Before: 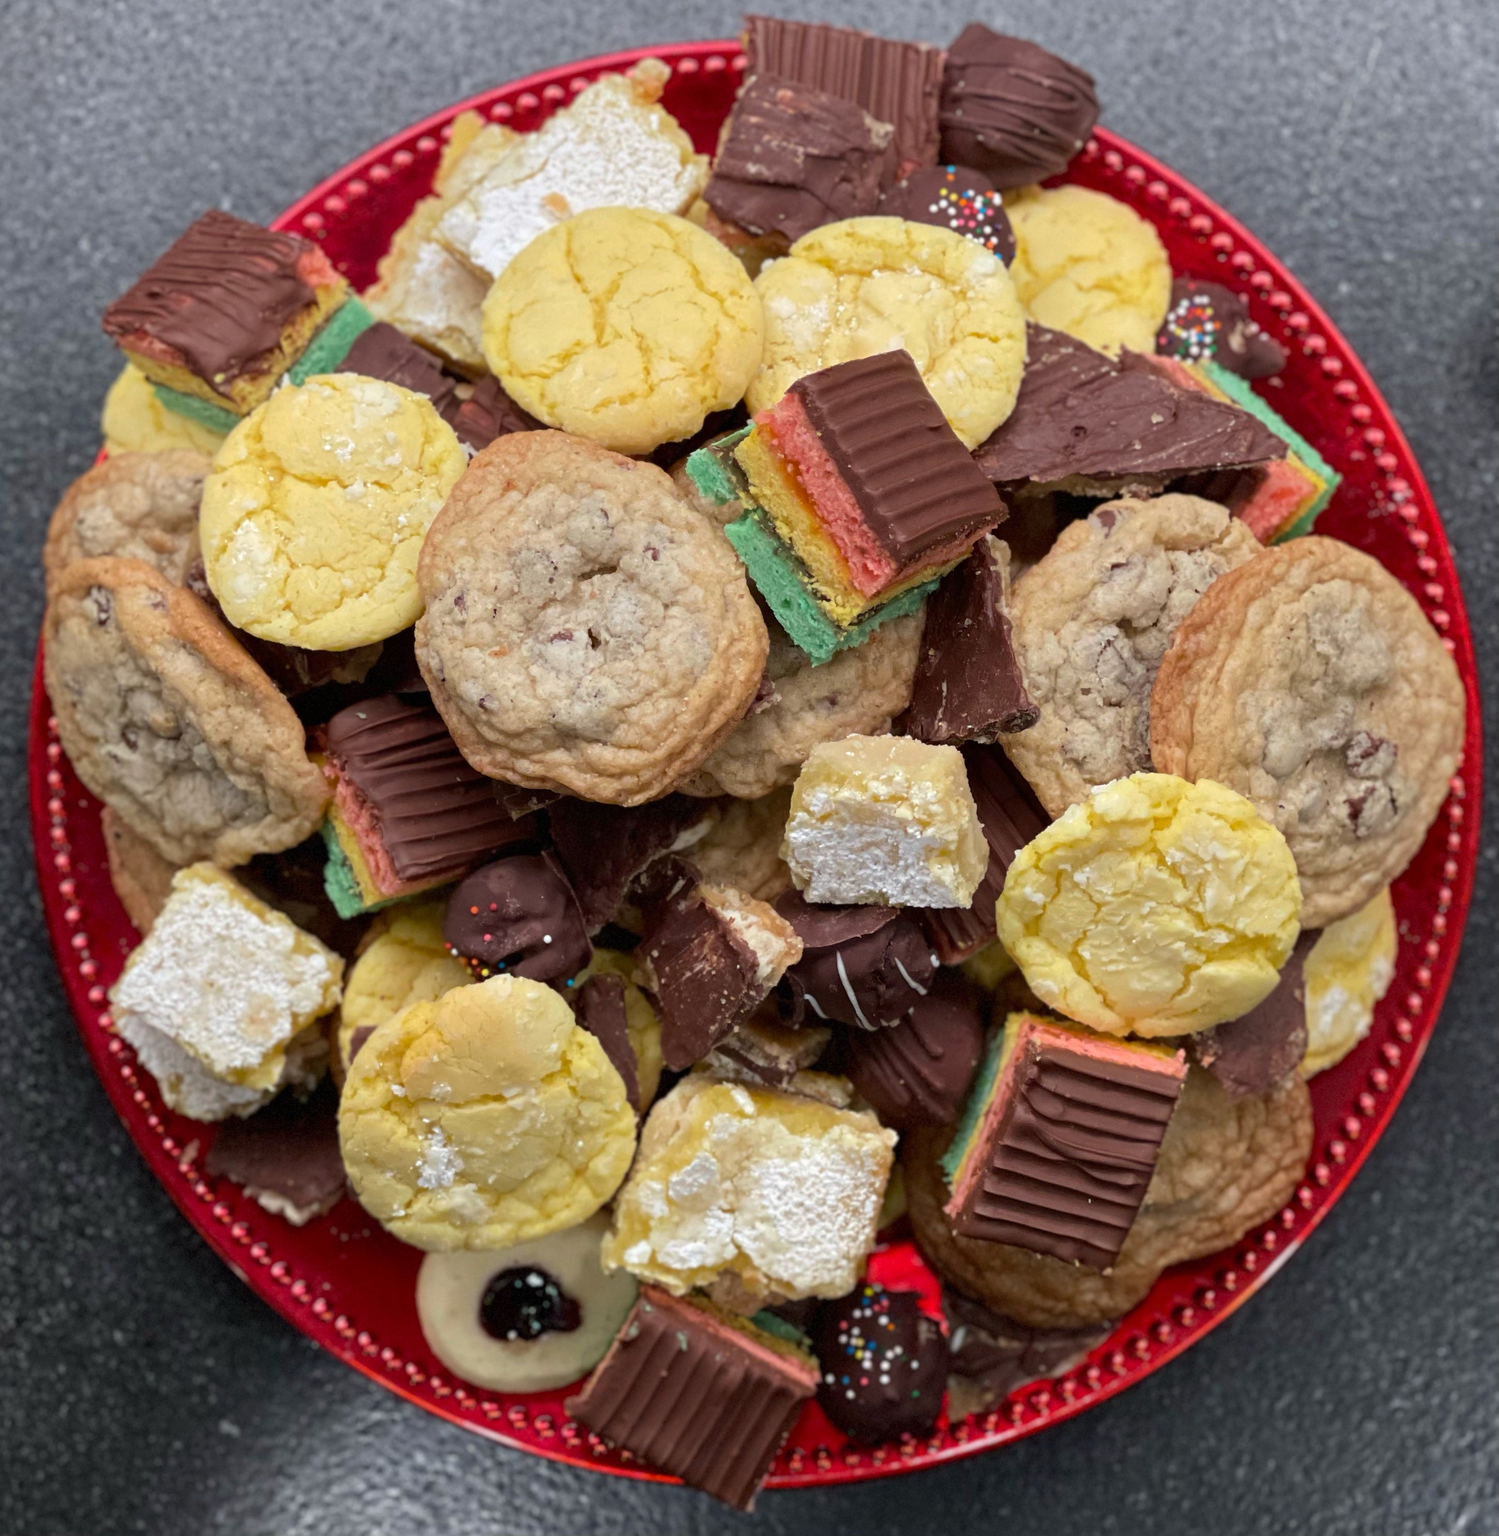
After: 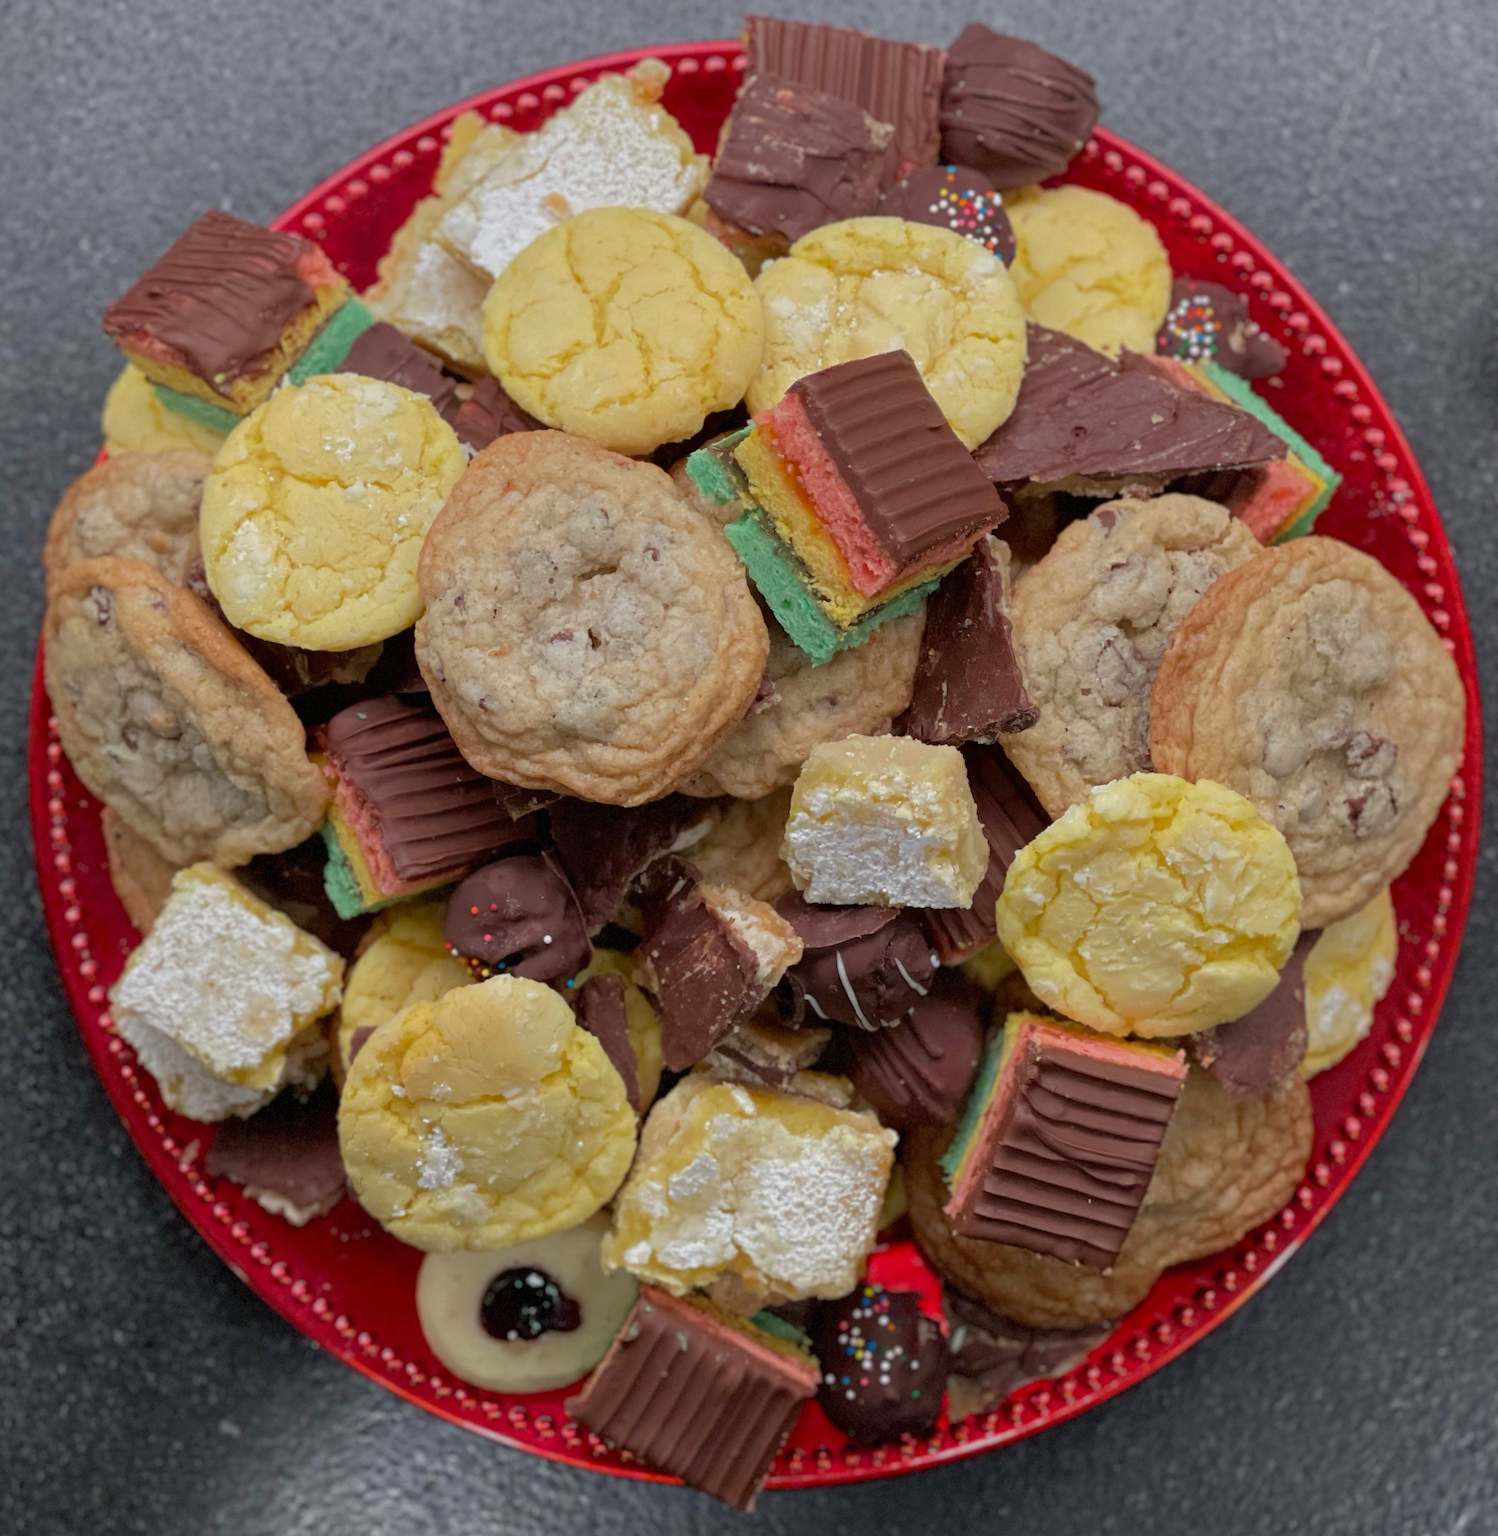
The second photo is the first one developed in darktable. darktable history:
tone equalizer: -8 EV 0.265 EV, -7 EV 0.417 EV, -6 EV 0.428 EV, -5 EV 0.249 EV, -3 EV -0.253 EV, -2 EV -0.412 EV, -1 EV -0.419 EV, +0 EV -0.277 EV, edges refinement/feathering 500, mask exposure compensation -1.57 EV, preserve details no
